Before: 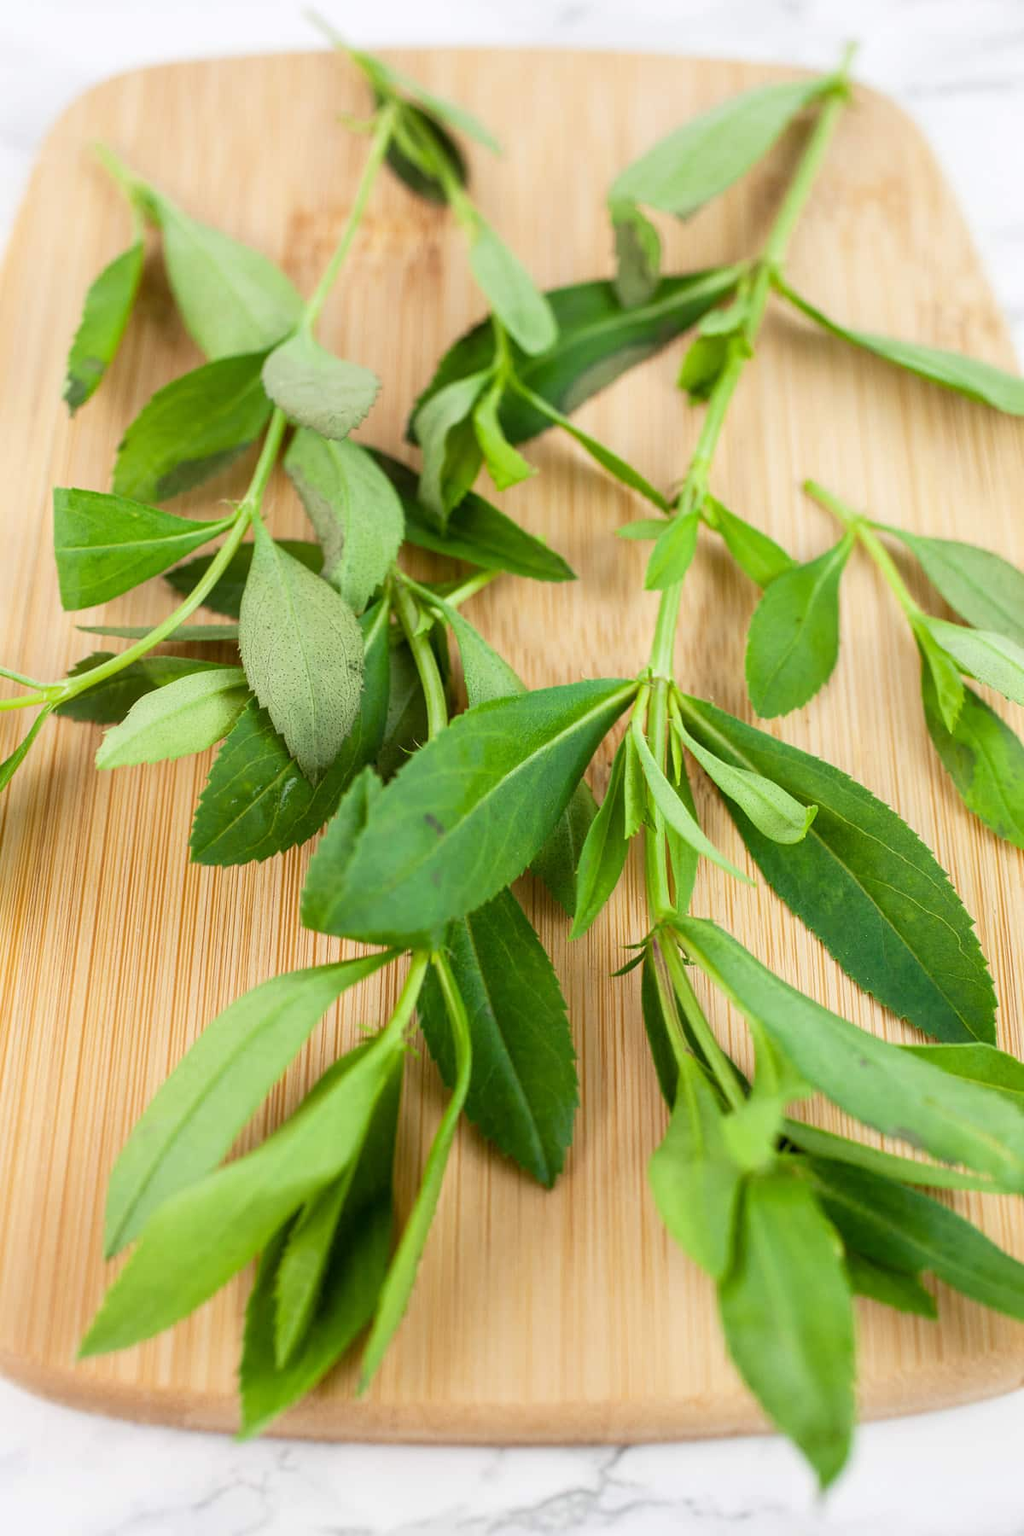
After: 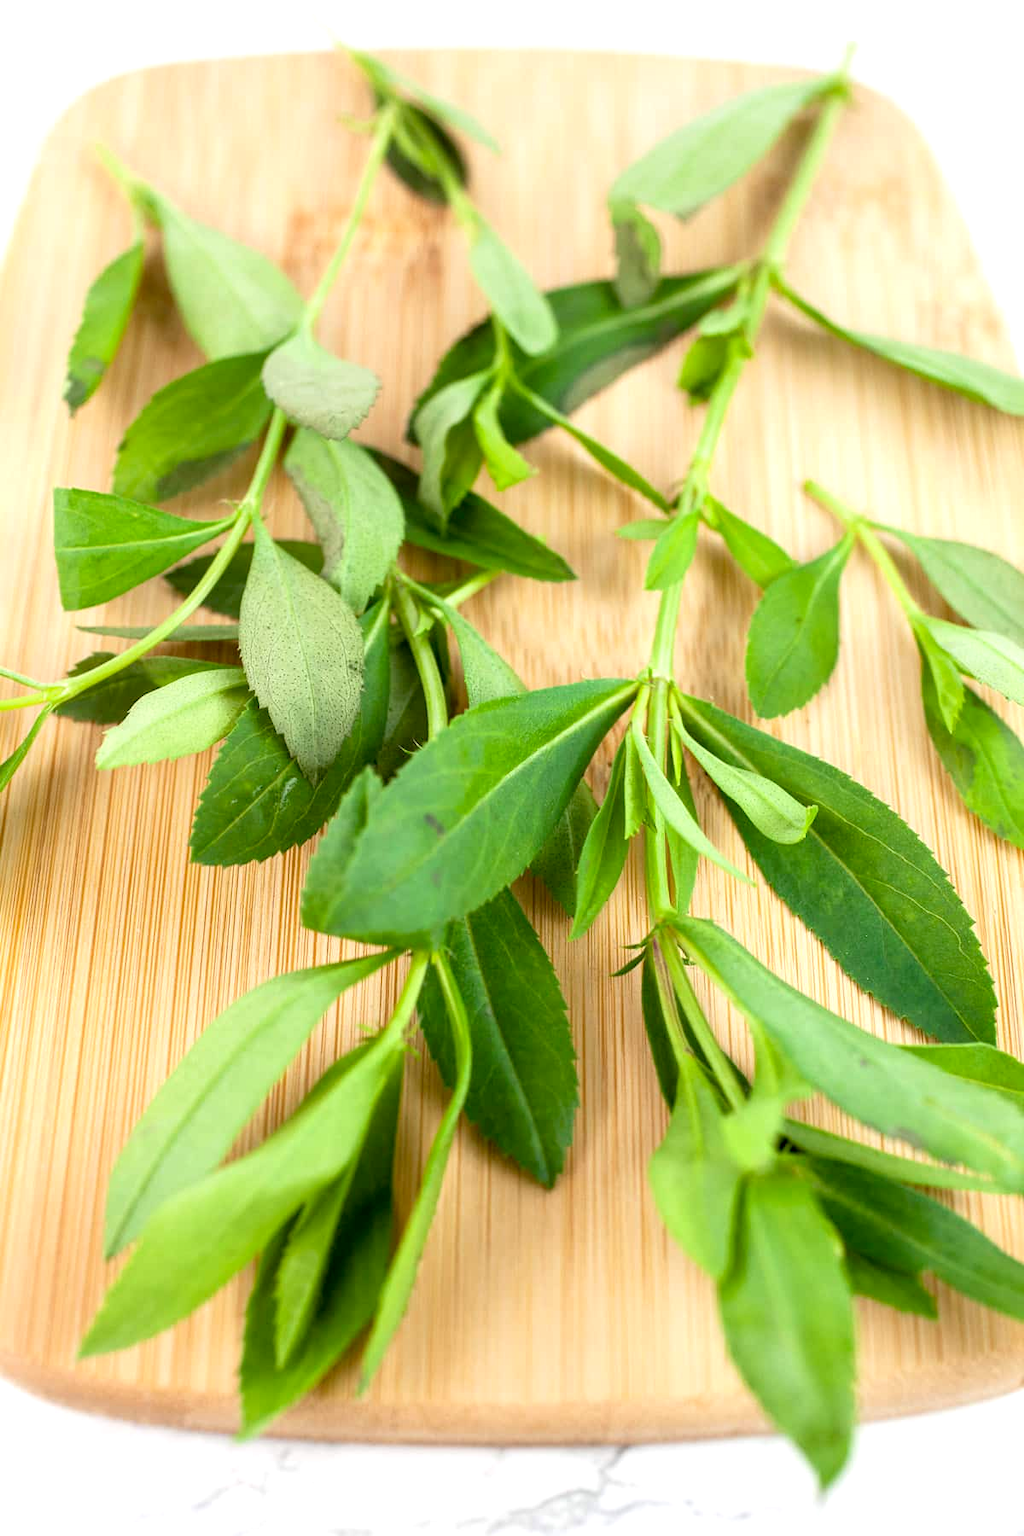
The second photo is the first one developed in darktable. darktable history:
exposure: black level correction 0.004, exposure 0.419 EV, compensate highlight preservation false
